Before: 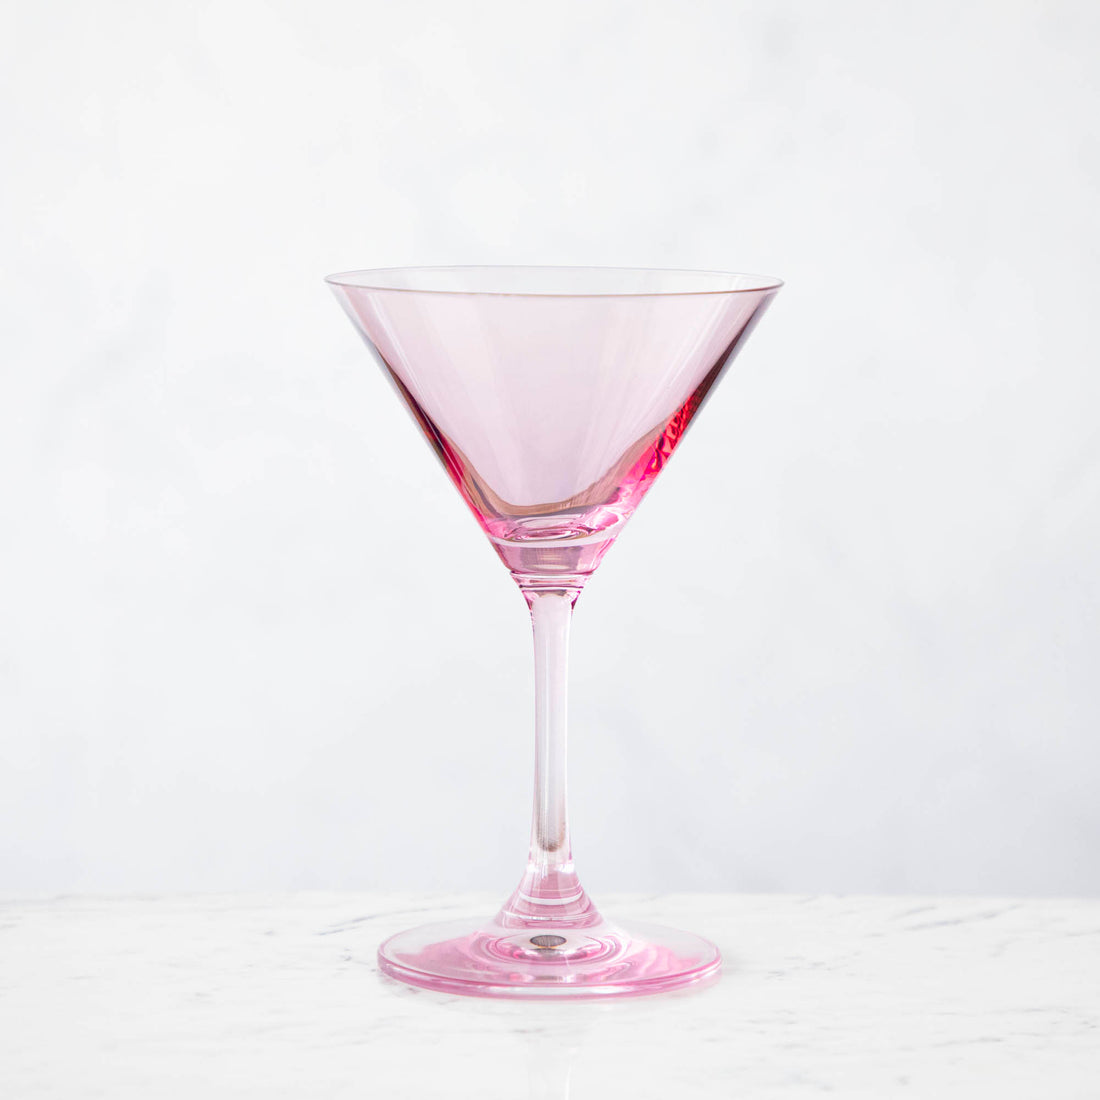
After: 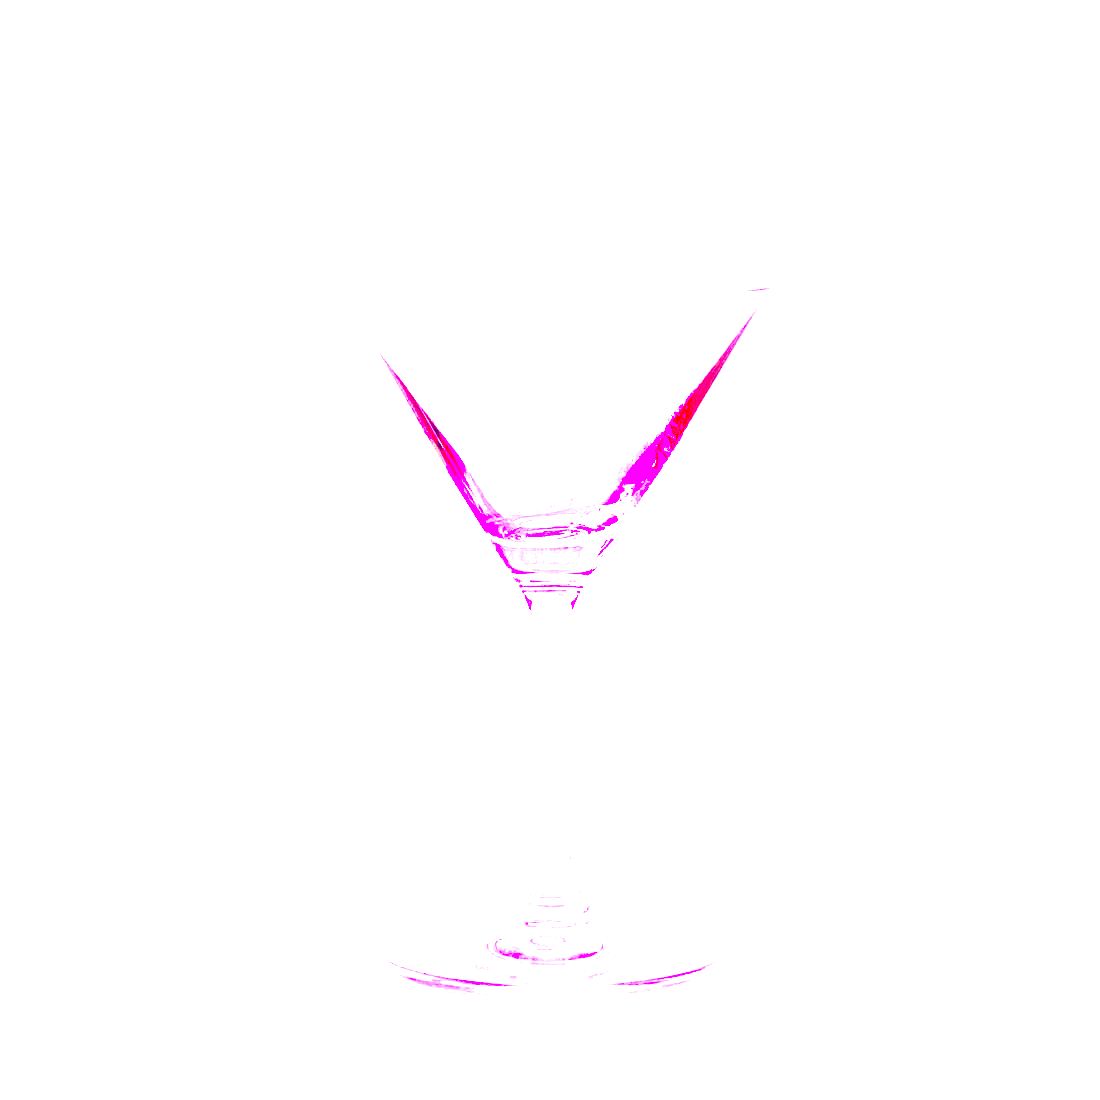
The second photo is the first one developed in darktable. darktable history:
rgb curve: curves: ch0 [(0, 0) (0.093, 0.159) (0.241, 0.265) (0.414, 0.42) (1, 1)], compensate middle gray true, preserve colors basic power
tone equalizer: -8 EV -0.417 EV, -7 EV -0.389 EV, -6 EV -0.333 EV, -5 EV -0.222 EV, -3 EV 0.222 EV, -2 EV 0.333 EV, -1 EV 0.389 EV, +0 EV 0.417 EV, edges refinement/feathering 500, mask exposure compensation -1.57 EV, preserve details no
rotate and perspective: automatic cropping off
color balance: mode lift, gamma, gain (sRGB)
color balance rgb: perceptual saturation grading › global saturation 30%, global vibrance 20%
color calibration: output R [1.422, -0.35, -0.252, 0], output G [-0.238, 1.259, -0.084, 0], output B [-0.081, -0.196, 1.58, 0], output brightness [0.49, 0.671, -0.57, 0], illuminant same as pipeline (D50), adaptation none (bypass), saturation algorithm version 1 (2020)
exposure: black level correction 0, exposure 1.7 EV, compensate exposure bias true, compensate highlight preservation false
levels: levels [0, 0.43, 0.859]
